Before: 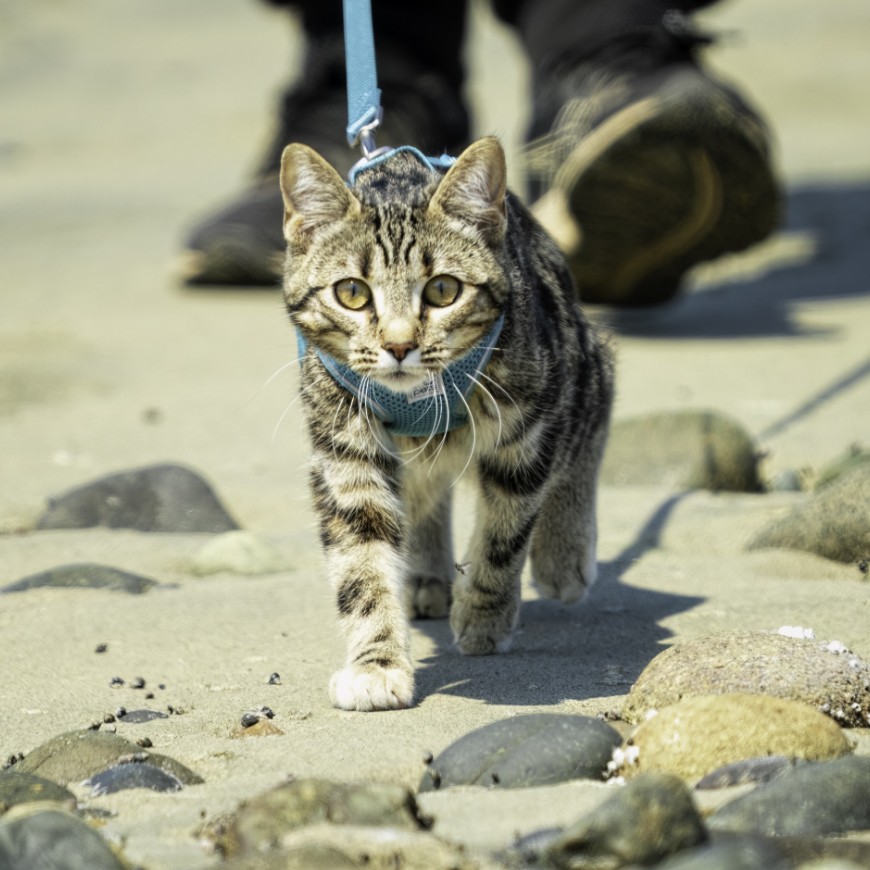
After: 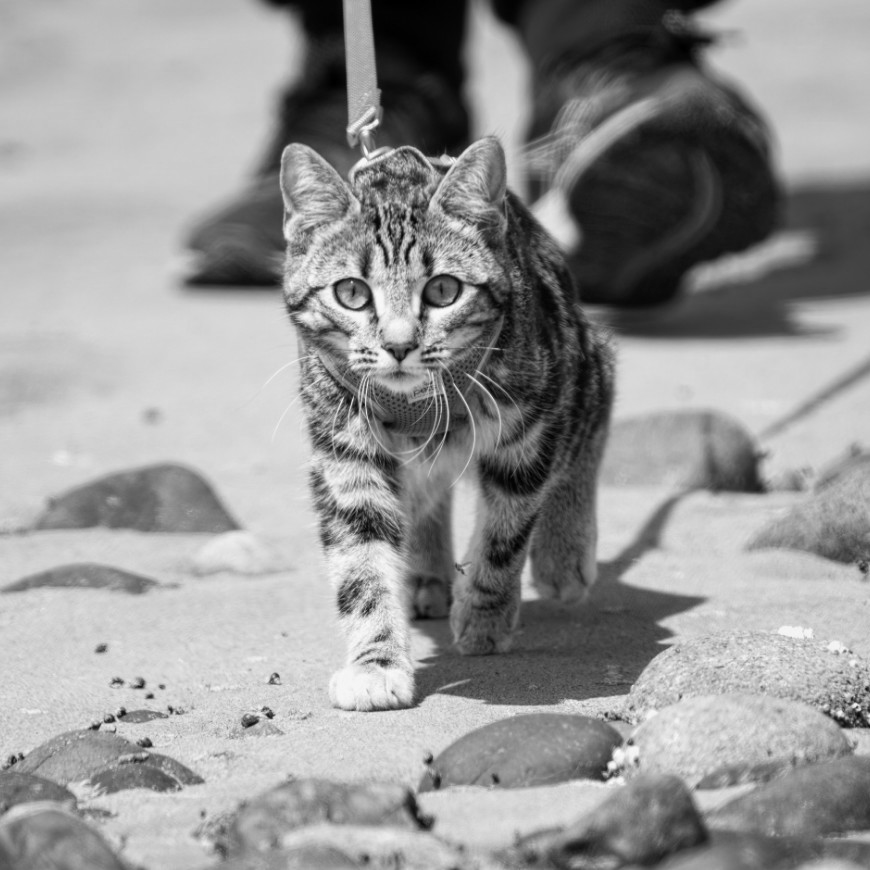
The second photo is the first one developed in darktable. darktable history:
color zones: curves: ch0 [(0.068, 0.464) (0.25, 0.5) (0.48, 0.508) (0.75, 0.536) (0.886, 0.476) (0.967, 0.456)]; ch1 [(0.066, 0.456) (0.25, 0.5) (0.616, 0.508) (0.746, 0.56) (0.934, 0.444)]
contrast brightness saturation: saturation -1
